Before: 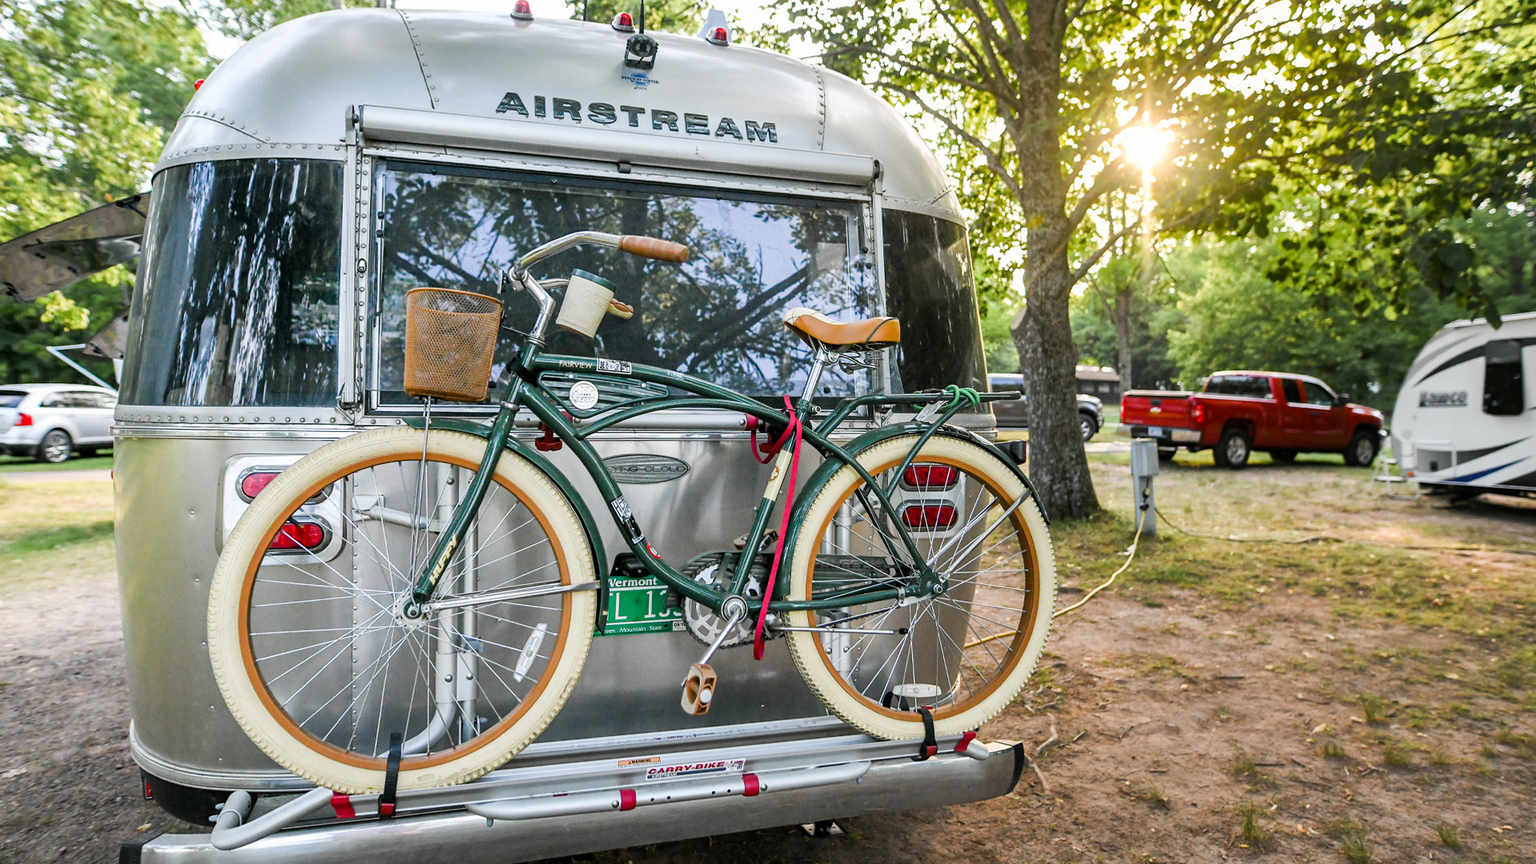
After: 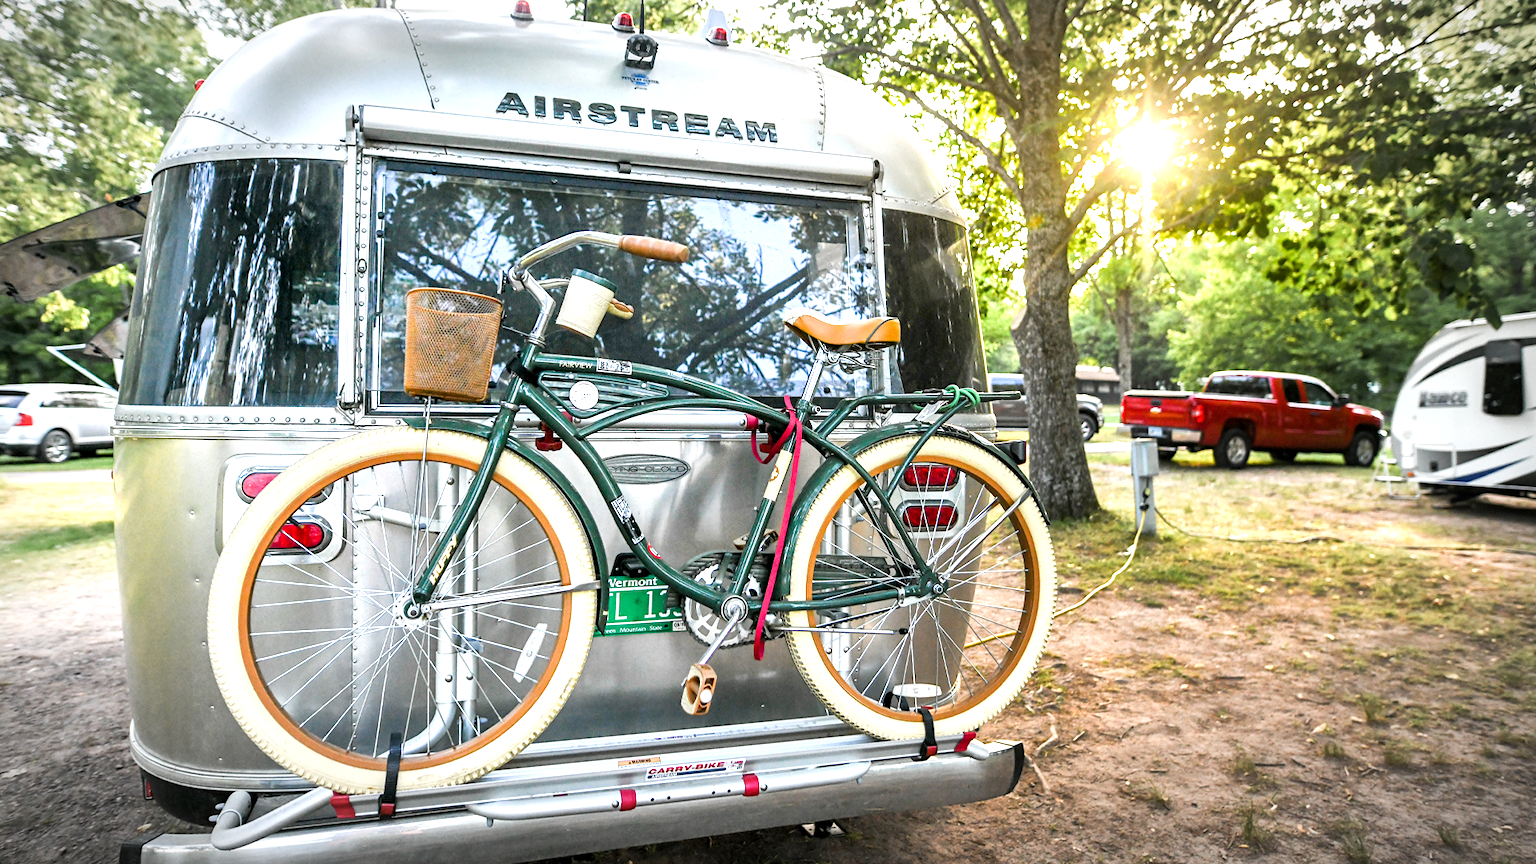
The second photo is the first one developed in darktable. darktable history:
exposure: exposure 0.77 EV, compensate highlight preservation false
local contrast: mode bilateral grid, contrast 20, coarseness 50, detail 120%, midtone range 0.2
vignetting: automatic ratio true
